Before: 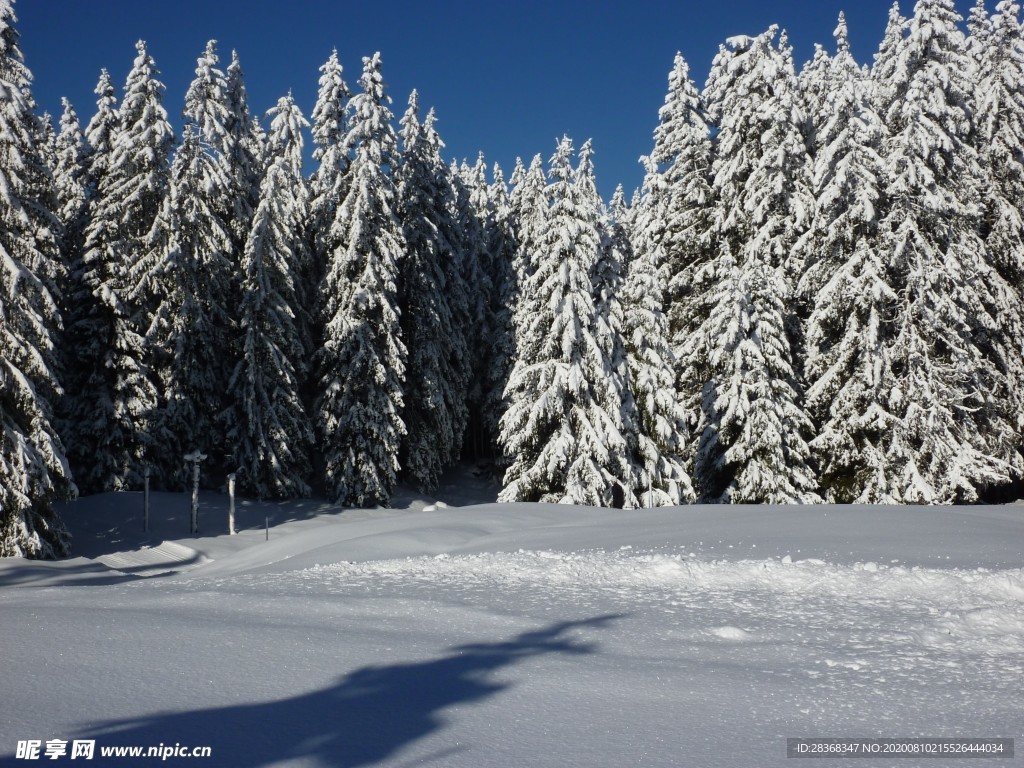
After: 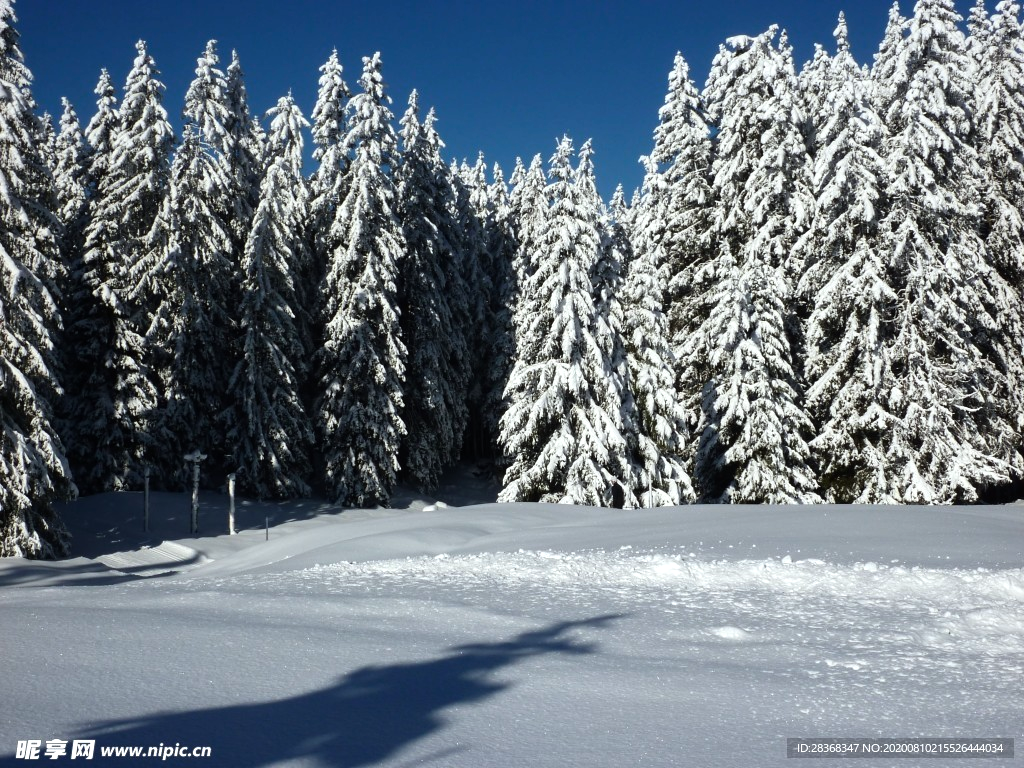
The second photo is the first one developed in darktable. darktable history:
white balance: red 1.045, blue 0.932
color calibration: illuminant custom, x 0.368, y 0.373, temperature 4330.32 K
tone equalizer: -8 EV -0.417 EV, -7 EV -0.389 EV, -6 EV -0.333 EV, -5 EV -0.222 EV, -3 EV 0.222 EV, -2 EV 0.333 EV, -1 EV 0.389 EV, +0 EV 0.417 EV, edges refinement/feathering 500, mask exposure compensation -1.57 EV, preserve details no
